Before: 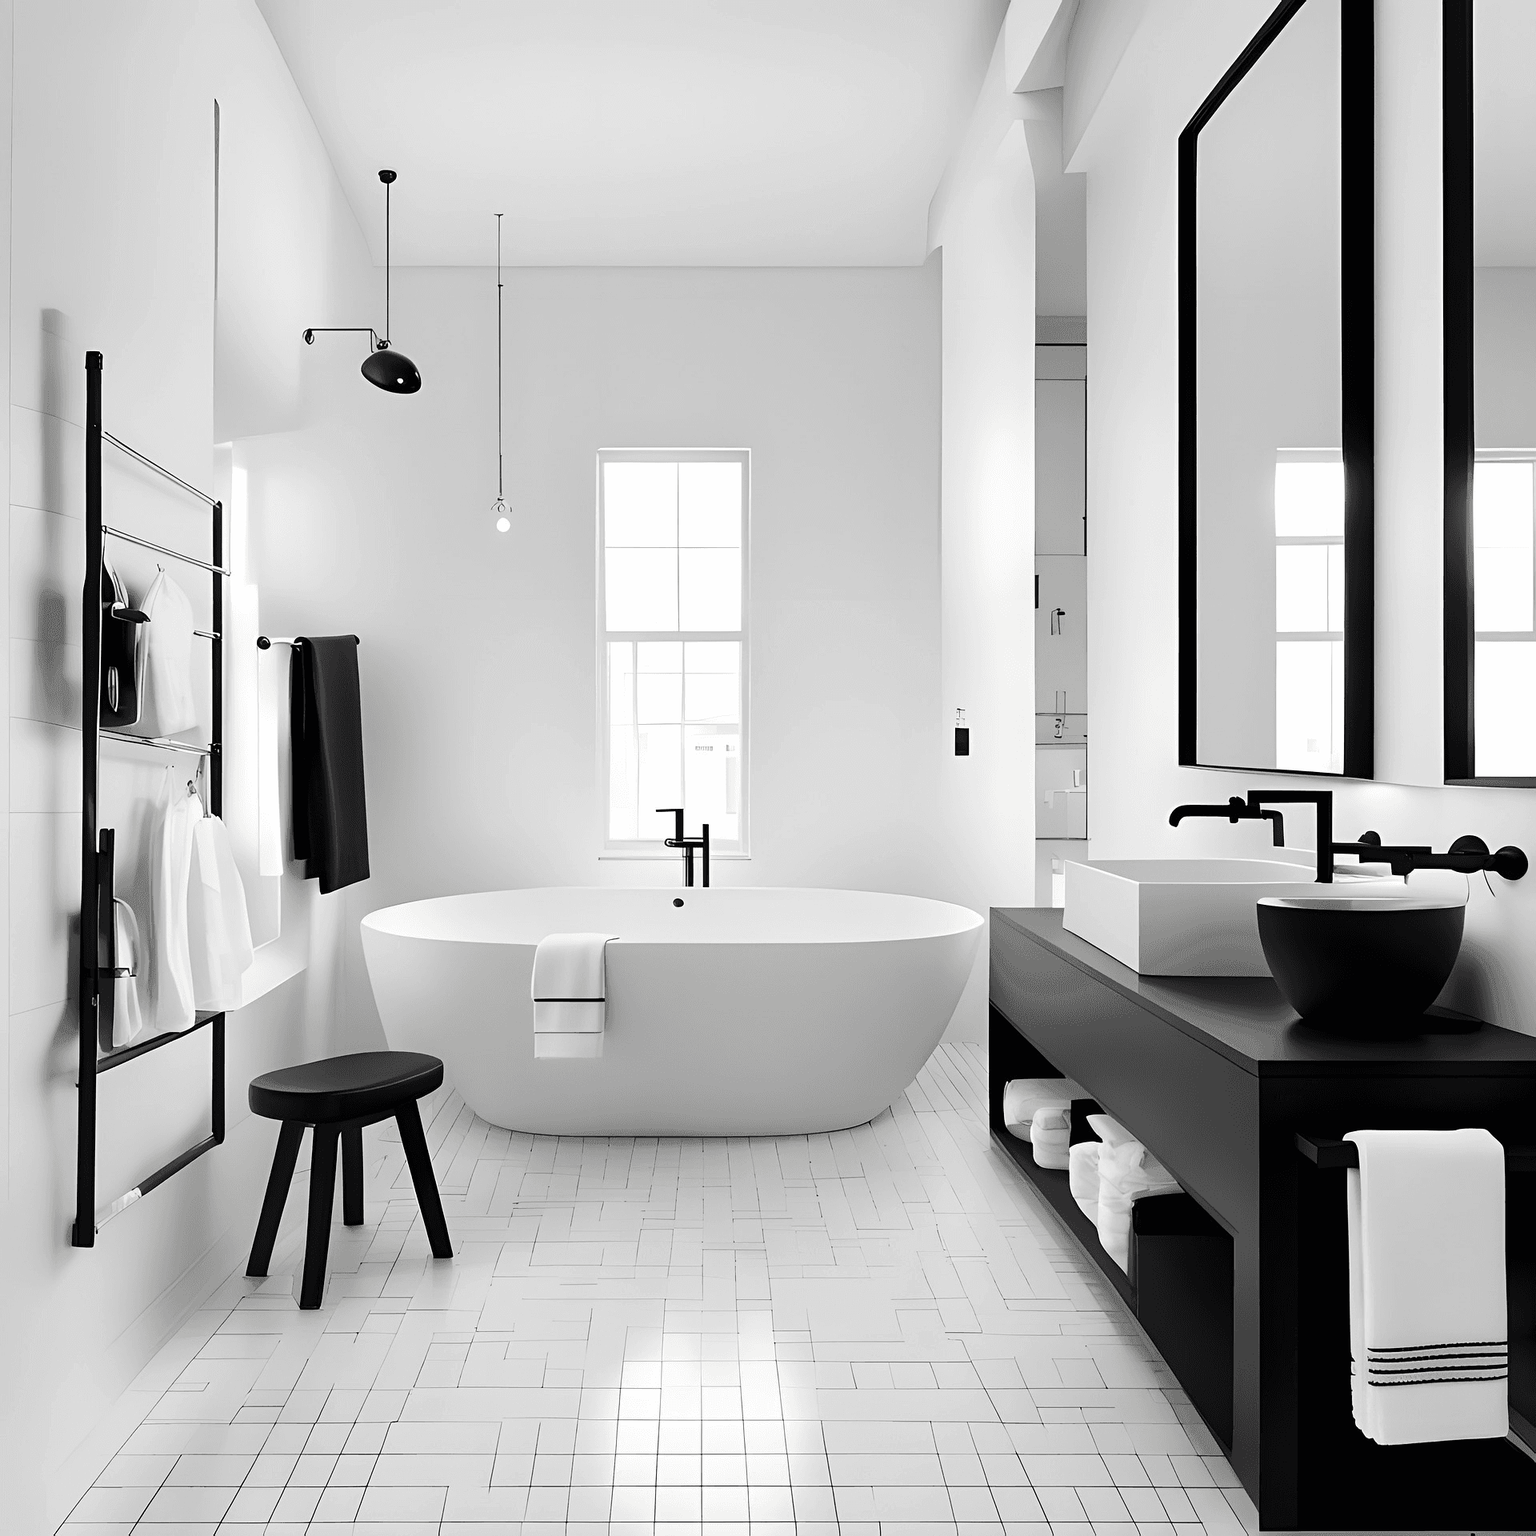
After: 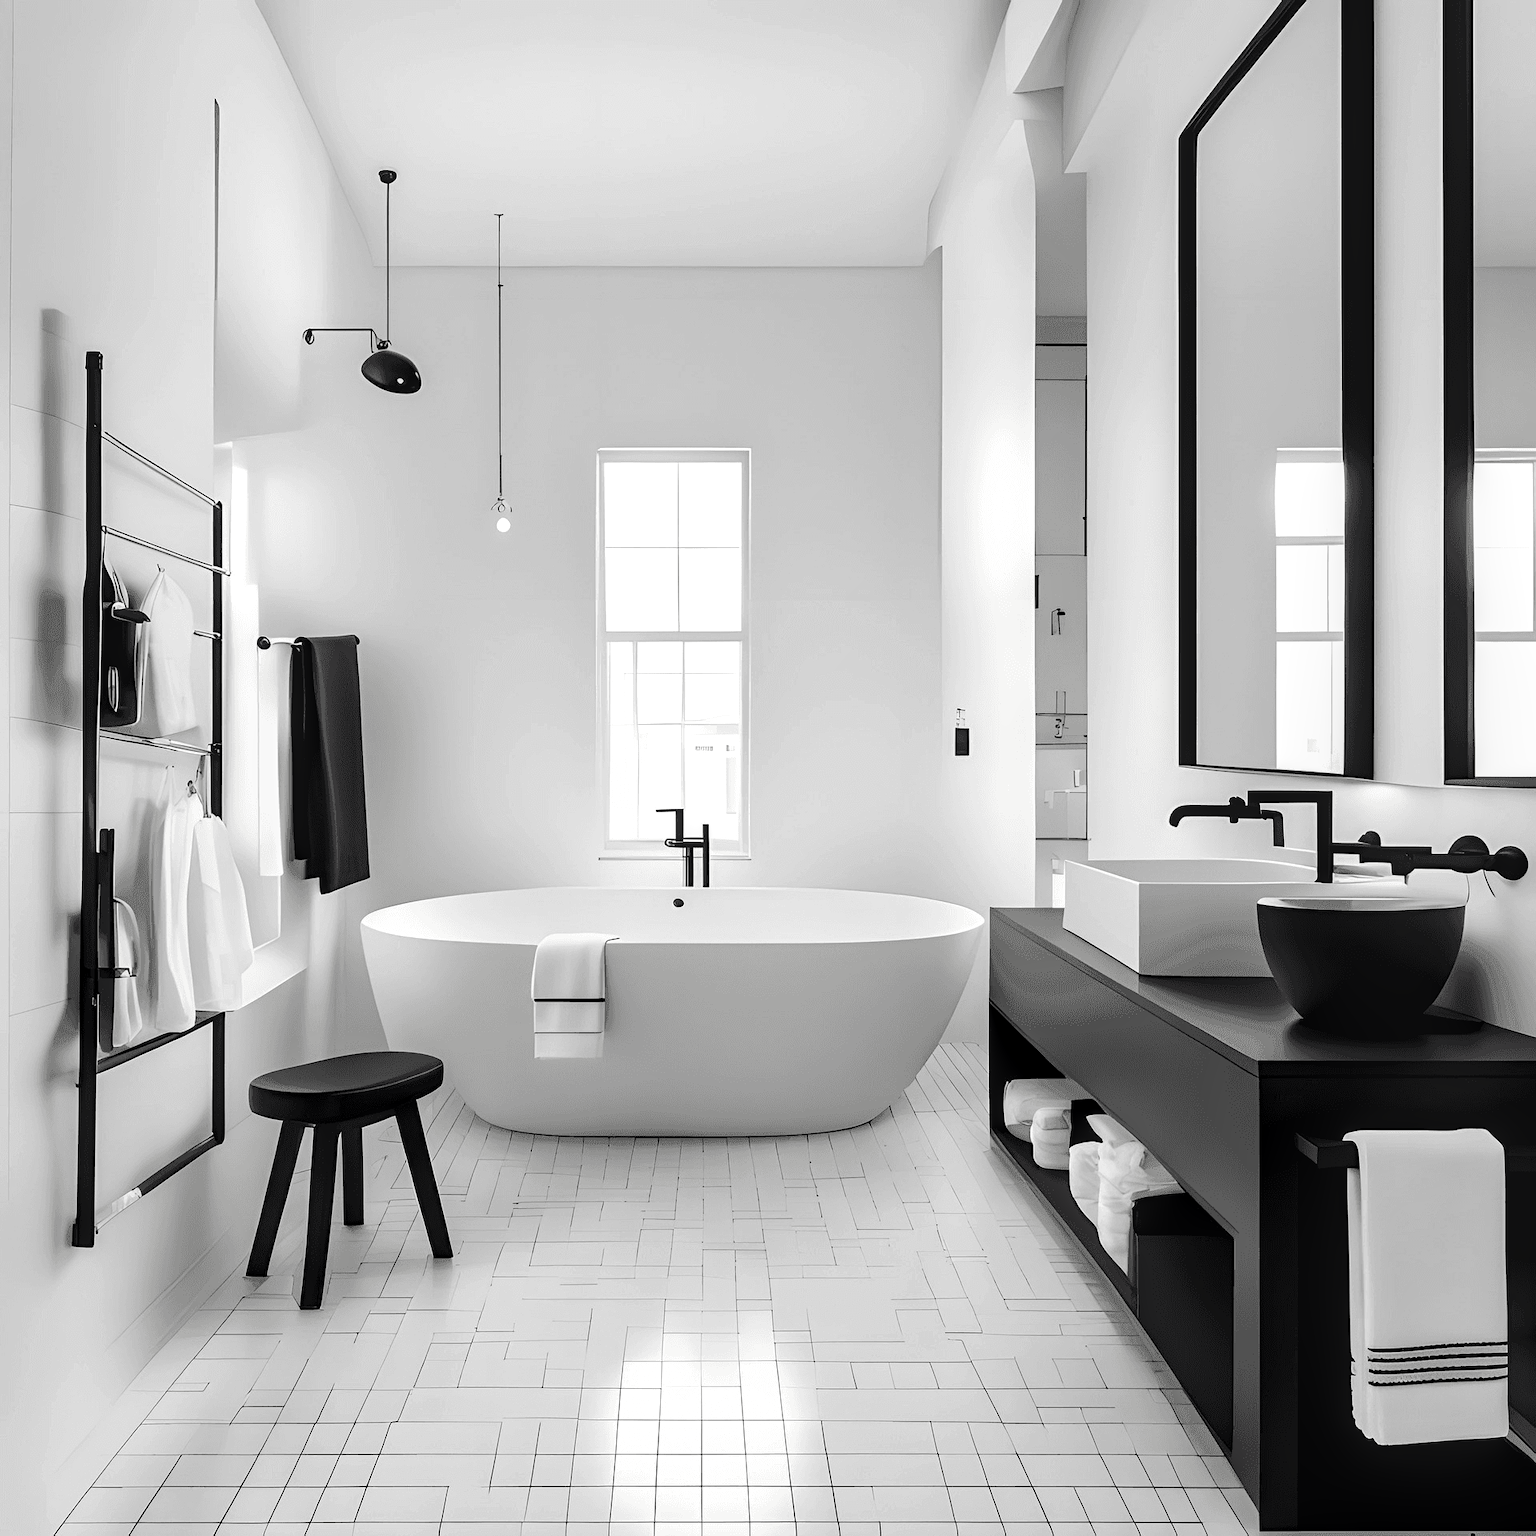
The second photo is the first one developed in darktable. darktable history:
local contrast: detail 130%
